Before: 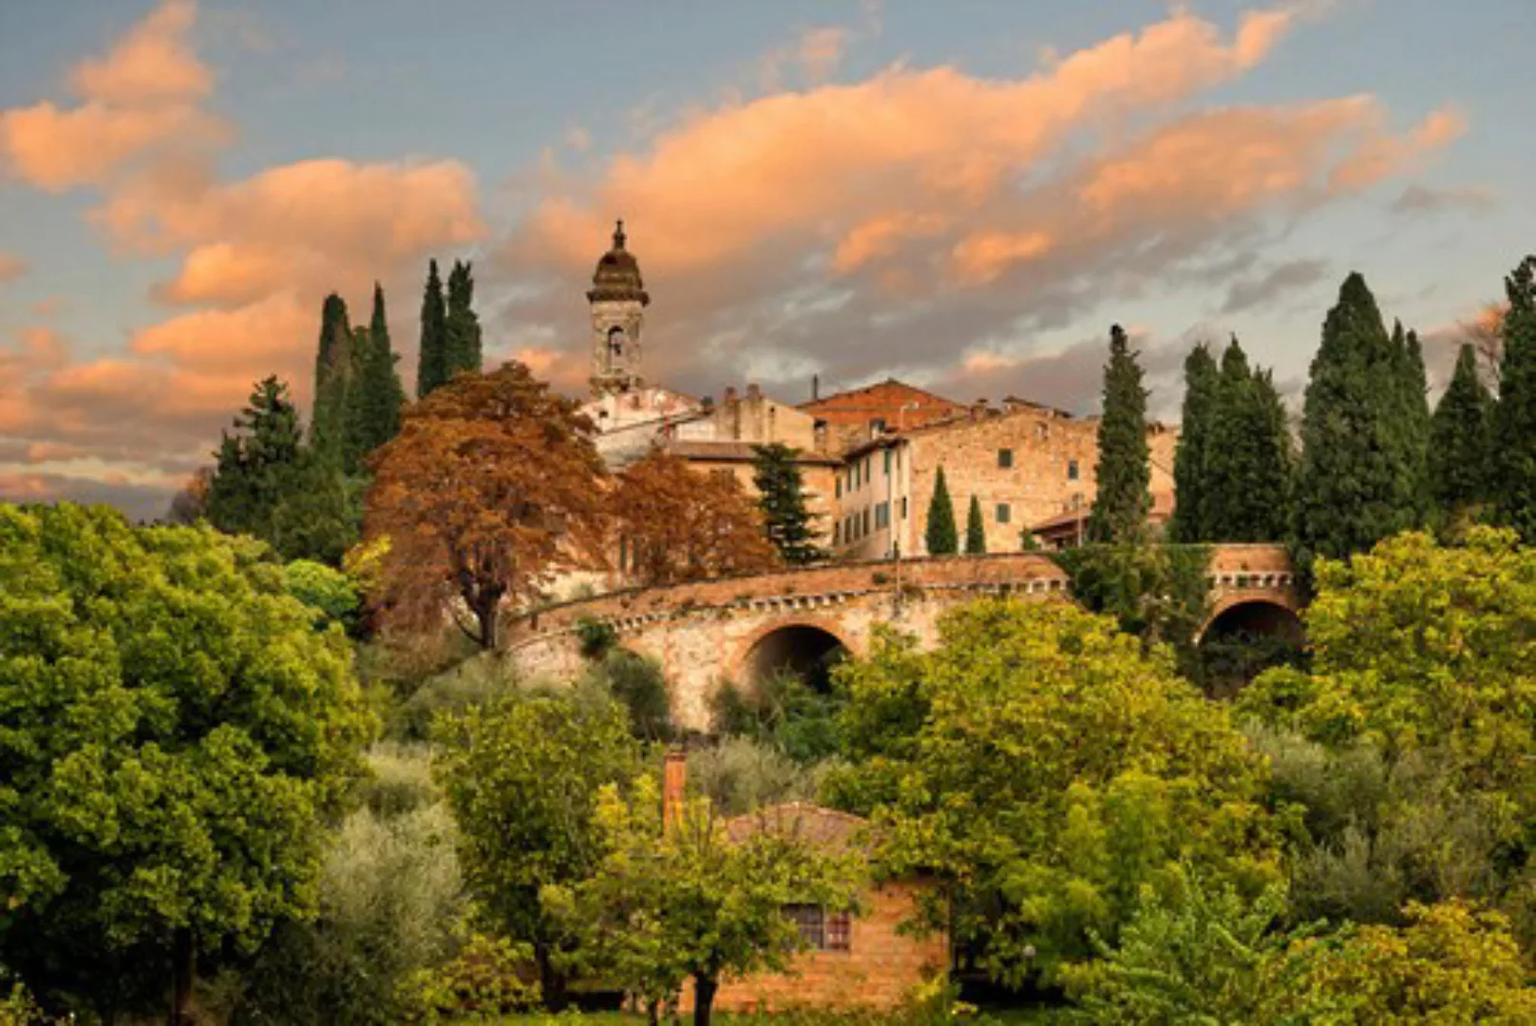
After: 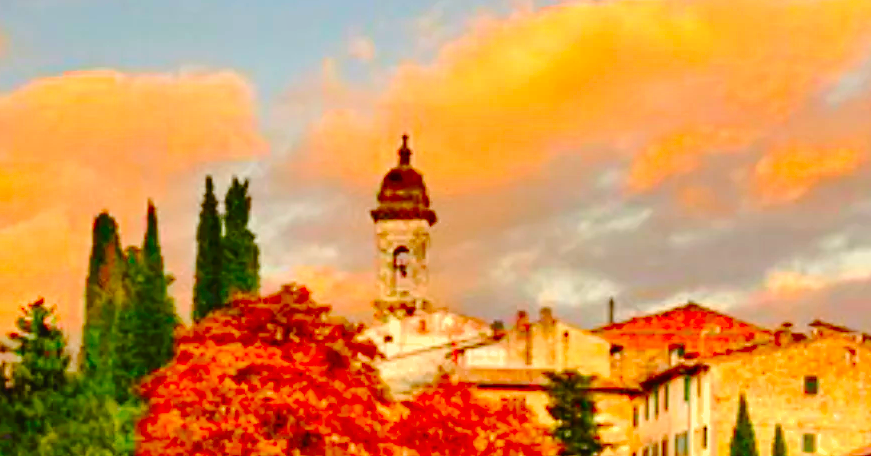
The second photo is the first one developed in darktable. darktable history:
exposure: exposure 0.574 EV, compensate highlight preservation false
shadows and highlights: low approximation 0.01, soften with gaussian
tone equalizer: on, module defaults
crop: left 15.306%, top 9.065%, right 30.789%, bottom 48.638%
color correction: saturation 2.15
color balance: on, module defaults
tone curve: curves: ch0 [(0, 0) (0.003, 0.034) (0.011, 0.038) (0.025, 0.046) (0.044, 0.054) (0.069, 0.06) (0.1, 0.079) (0.136, 0.114) (0.177, 0.151) (0.224, 0.213) (0.277, 0.293) (0.335, 0.385) (0.399, 0.482) (0.468, 0.578) (0.543, 0.655) (0.623, 0.724) (0.709, 0.786) (0.801, 0.854) (0.898, 0.922) (1, 1)], preserve colors none
